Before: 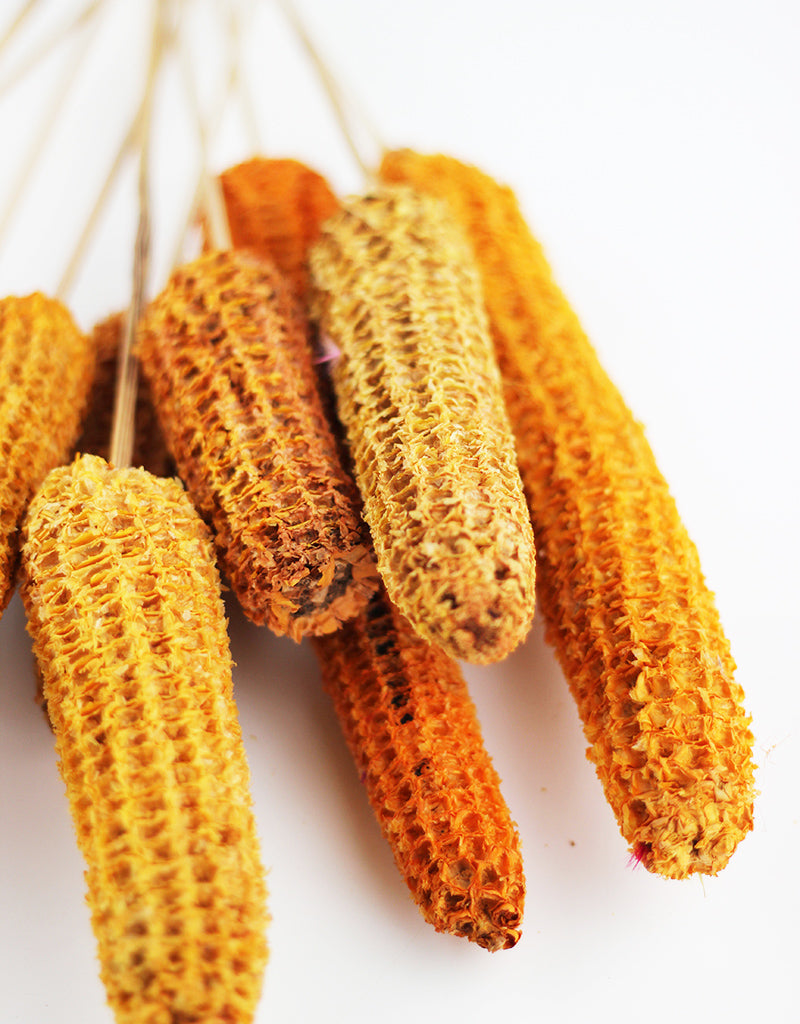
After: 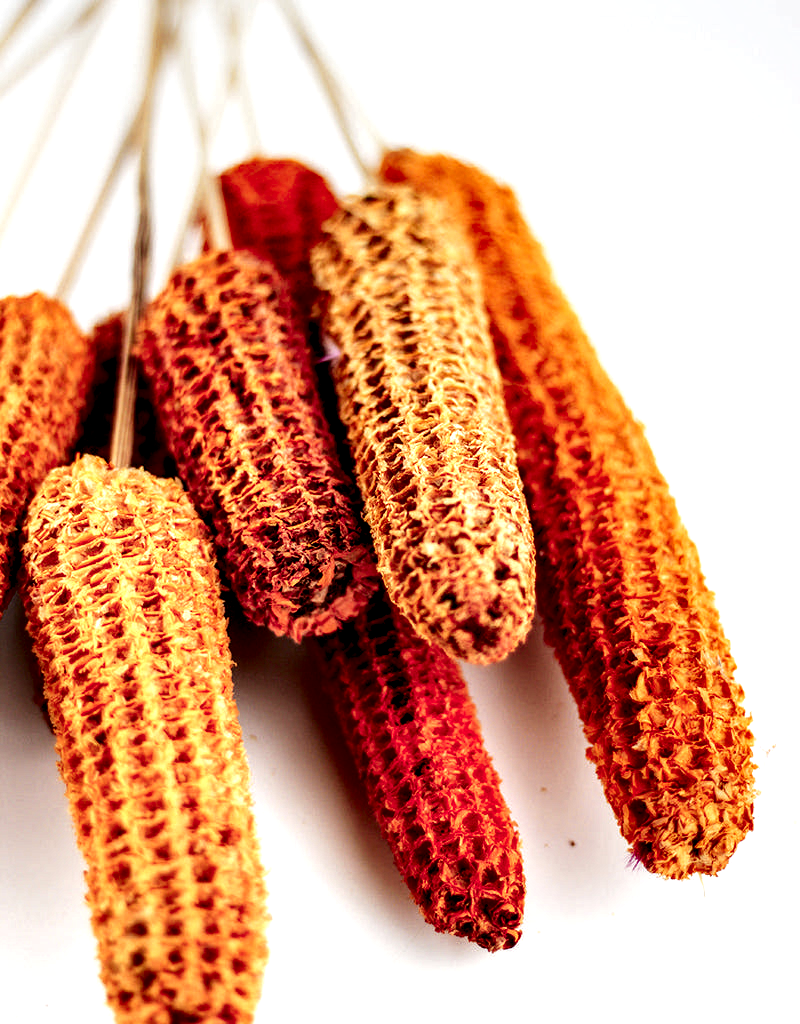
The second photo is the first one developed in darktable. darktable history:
local contrast: shadows 185%, detail 225%
tone equalizer: on, module defaults
color zones: curves: ch1 [(0.263, 0.53) (0.376, 0.287) (0.487, 0.512) (0.748, 0.547) (1, 0.513)]; ch2 [(0.262, 0.45) (0.751, 0.477)], mix 31.98%
